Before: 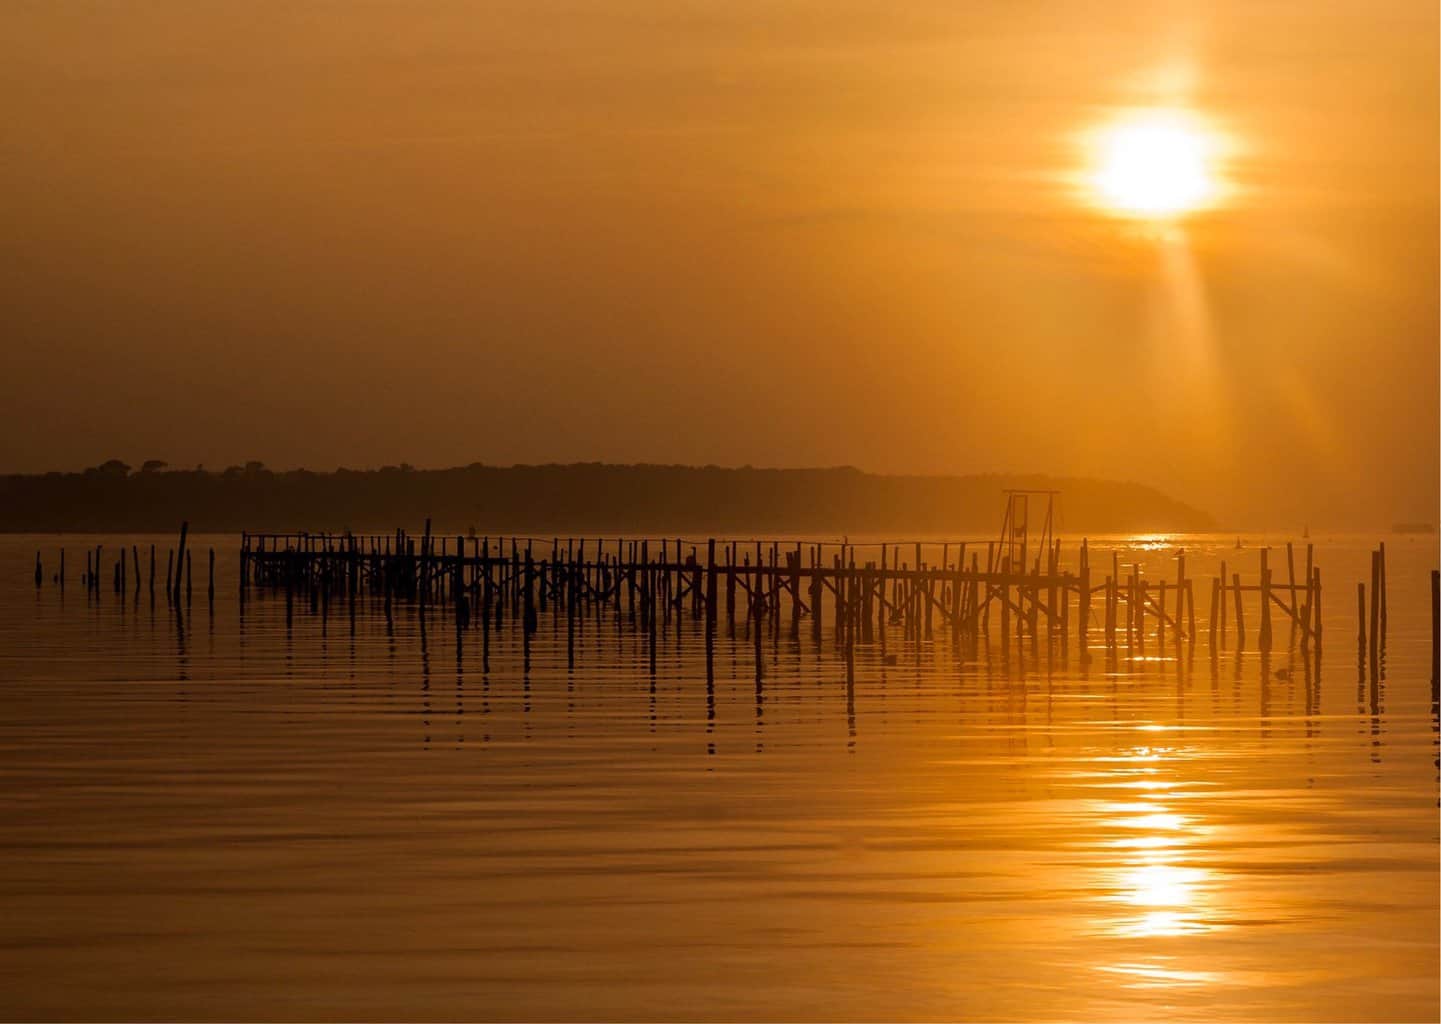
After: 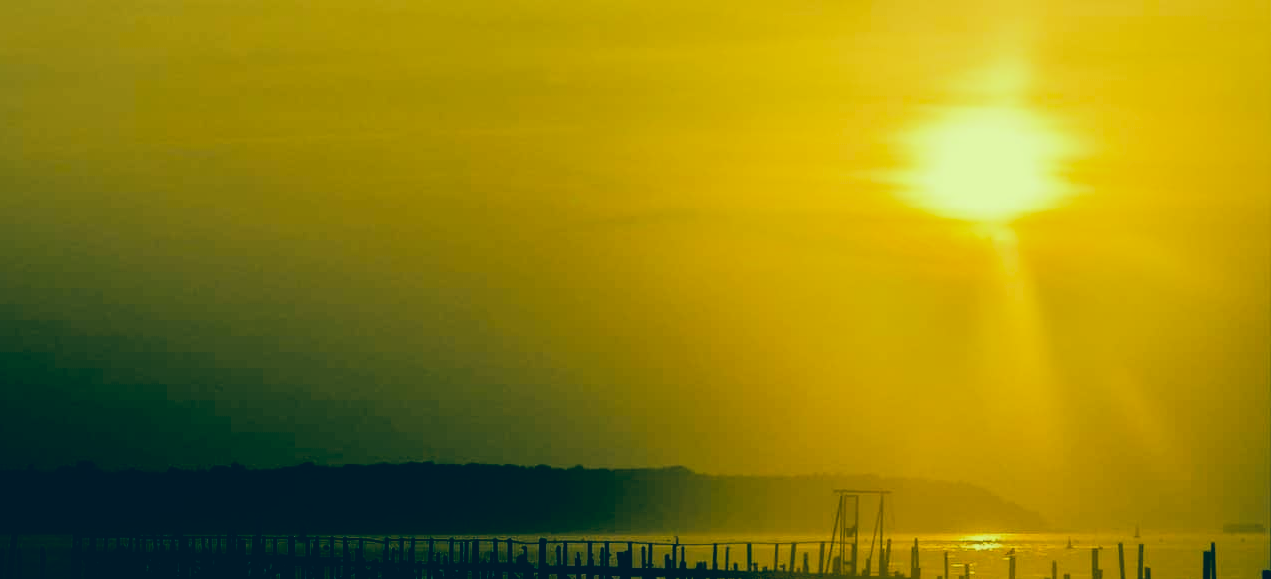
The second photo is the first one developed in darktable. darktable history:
crop and rotate: left 11.79%, bottom 43.44%
color correction: highlights a* -15.24, highlights b* 39.53, shadows a* -39.67, shadows b* -25.45
filmic rgb: black relative exposure -4.41 EV, white relative exposure 5 EV, hardness 2.22, latitude 39.52%, contrast 1.155, highlights saturation mix 11.41%, shadows ↔ highlights balance 0.887%, iterations of high-quality reconstruction 10, contrast in shadows safe
tone equalizer: -8 EV -0.789 EV, -7 EV -0.722 EV, -6 EV -0.632 EV, -5 EV -0.376 EV, -3 EV 0.384 EV, -2 EV 0.6 EV, -1 EV 0.699 EV, +0 EV 0.73 EV, edges refinement/feathering 500, mask exposure compensation -1.57 EV, preserve details no
